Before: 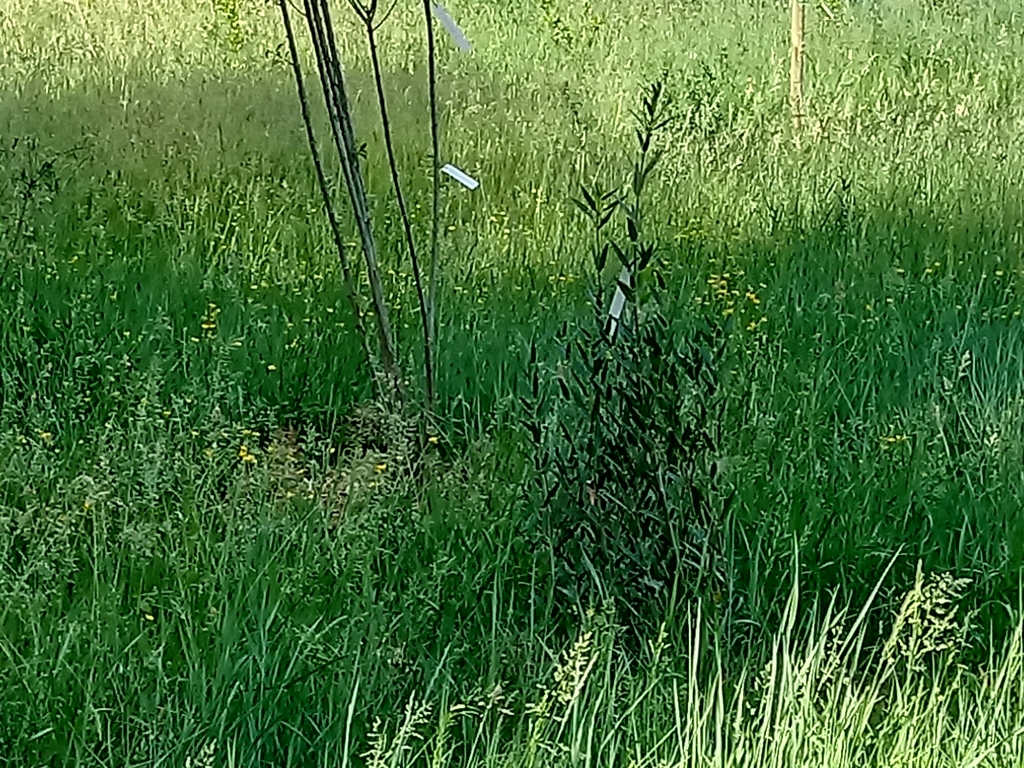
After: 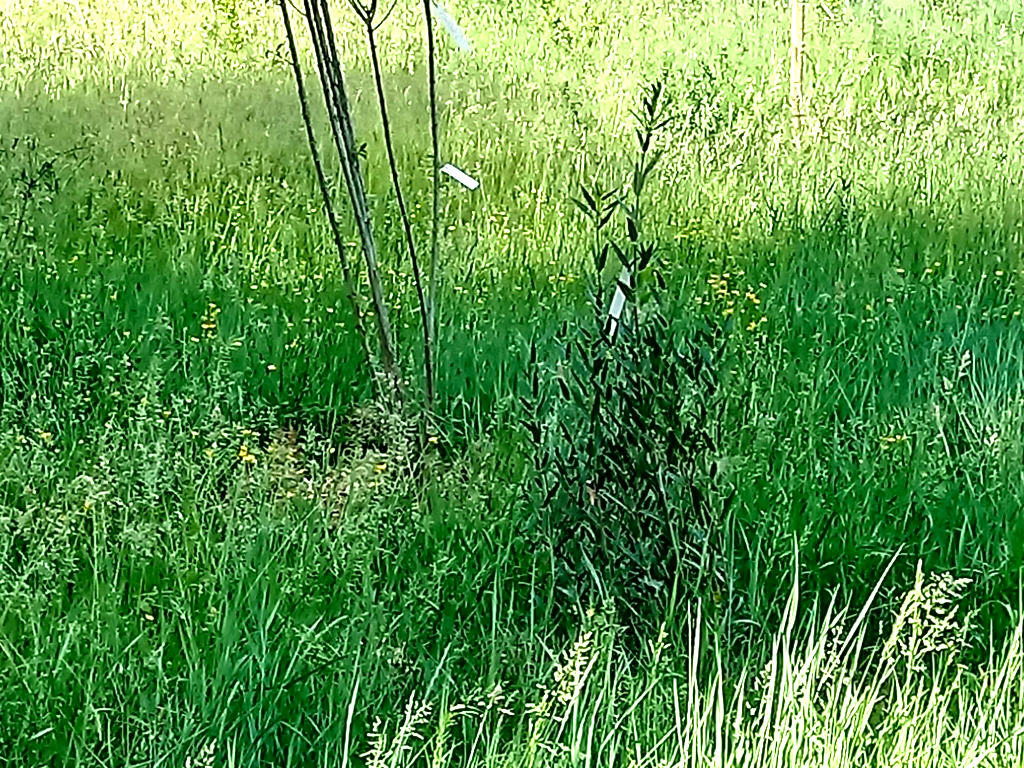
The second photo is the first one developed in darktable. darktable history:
levels: levels [0, 0.374, 0.749]
